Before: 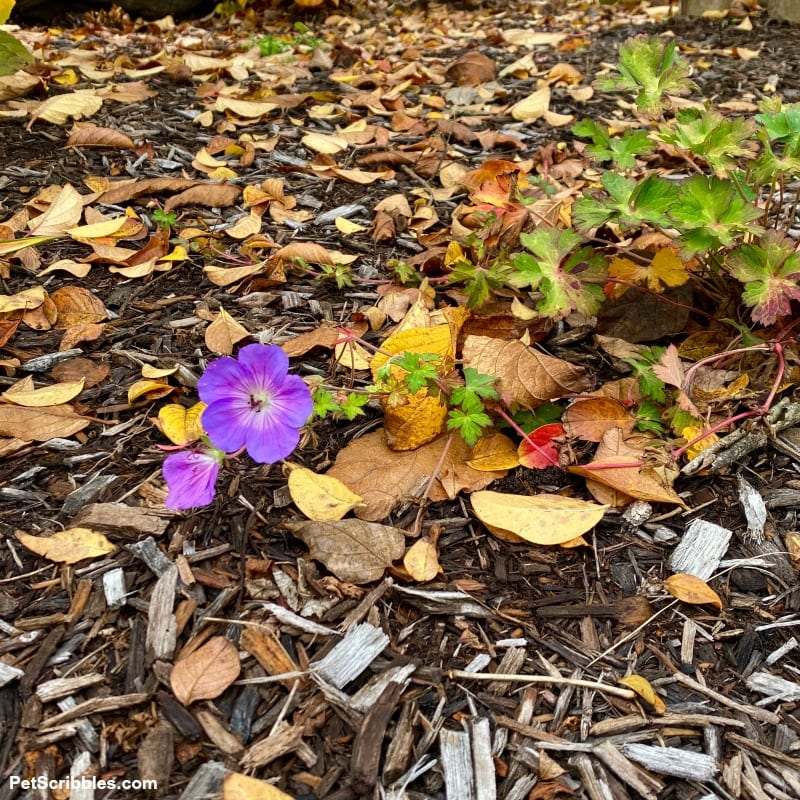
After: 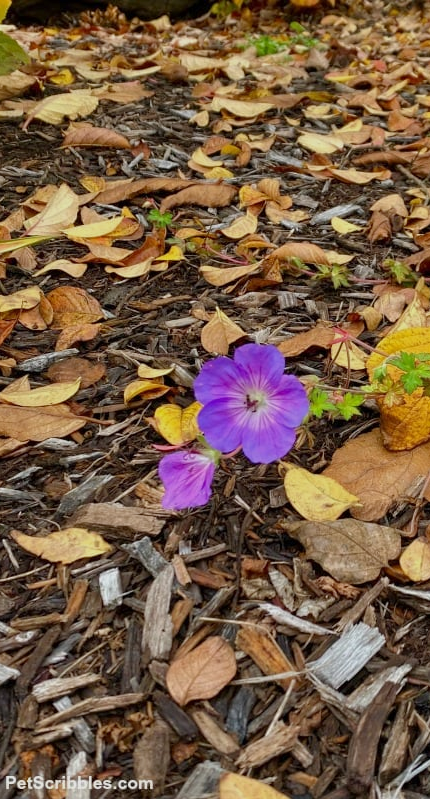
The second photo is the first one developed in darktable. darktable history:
tone equalizer: -8 EV 0.25 EV, -7 EV 0.417 EV, -6 EV 0.417 EV, -5 EV 0.25 EV, -3 EV -0.25 EV, -2 EV -0.417 EV, -1 EV -0.417 EV, +0 EV -0.25 EV, edges refinement/feathering 500, mask exposure compensation -1.57 EV, preserve details guided filter
crop: left 0.587%, right 45.588%, bottom 0.086%
